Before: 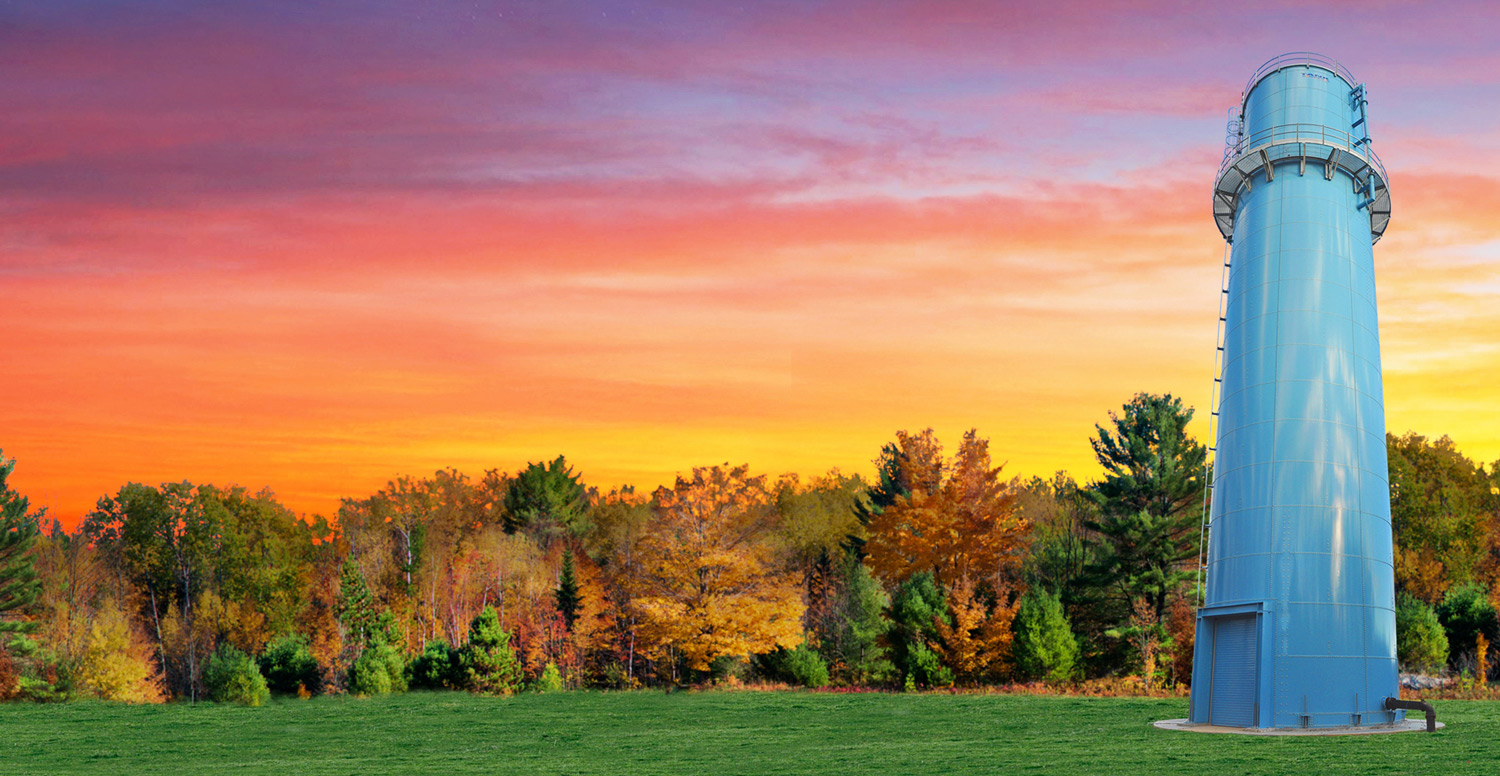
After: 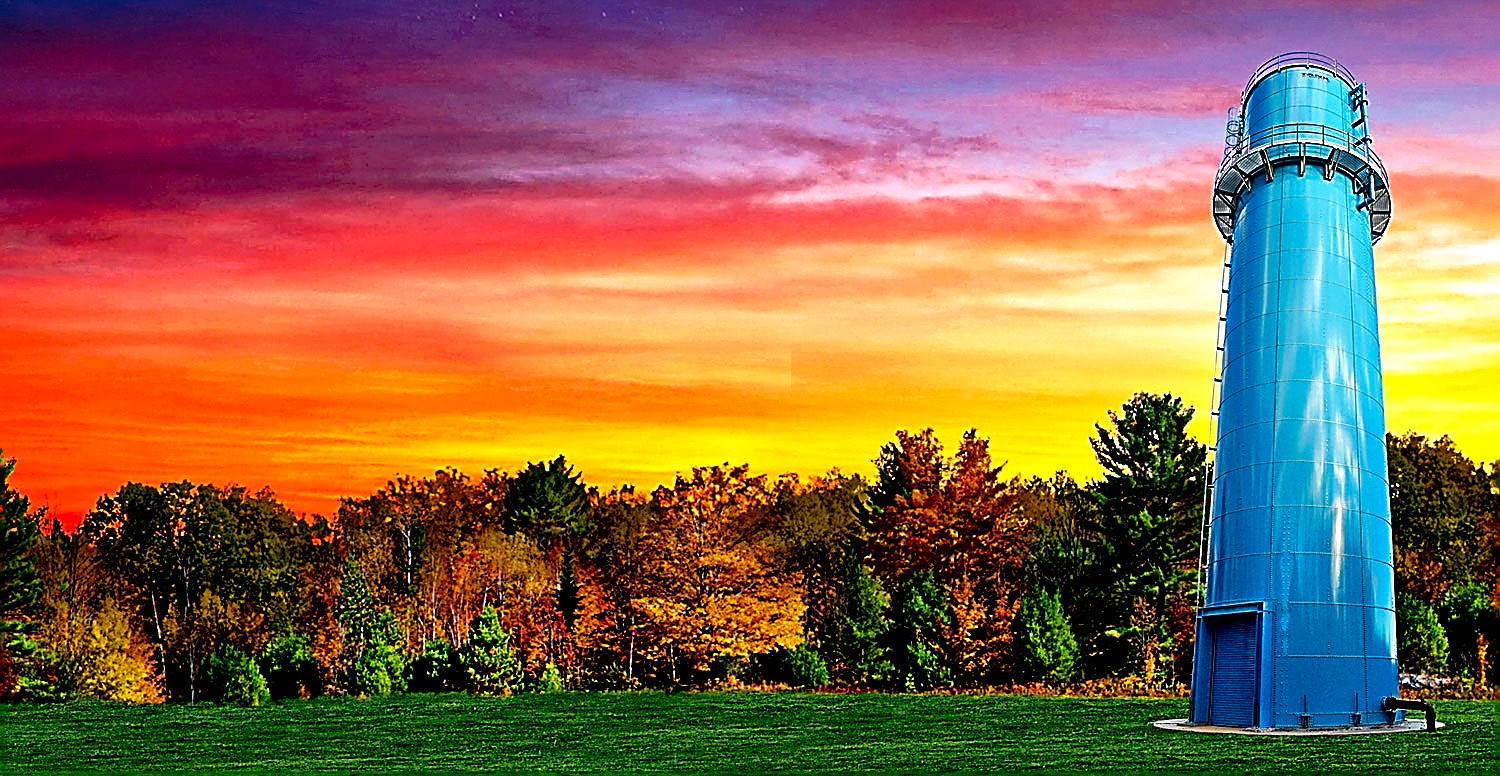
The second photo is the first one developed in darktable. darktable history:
color balance rgb: perceptual saturation grading › global saturation -12.038%, global vibrance 20%
tone curve: curves: ch0 [(0, 0) (0.003, 0.008) (0.011, 0.008) (0.025, 0.008) (0.044, 0.008) (0.069, 0.006) (0.1, 0.006) (0.136, 0.006) (0.177, 0.008) (0.224, 0.012) (0.277, 0.026) (0.335, 0.083) (0.399, 0.165) (0.468, 0.292) (0.543, 0.416) (0.623, 0.535) (0.709, 0.692) (0.801, 0.853) (0.898, 0.981) (1, 1)], preserve colors none
sharpen: amount 1.843
local contrast: mode bilateral grid, contrast 19, coarseness 49, detail 172%, midtone range 0.2
